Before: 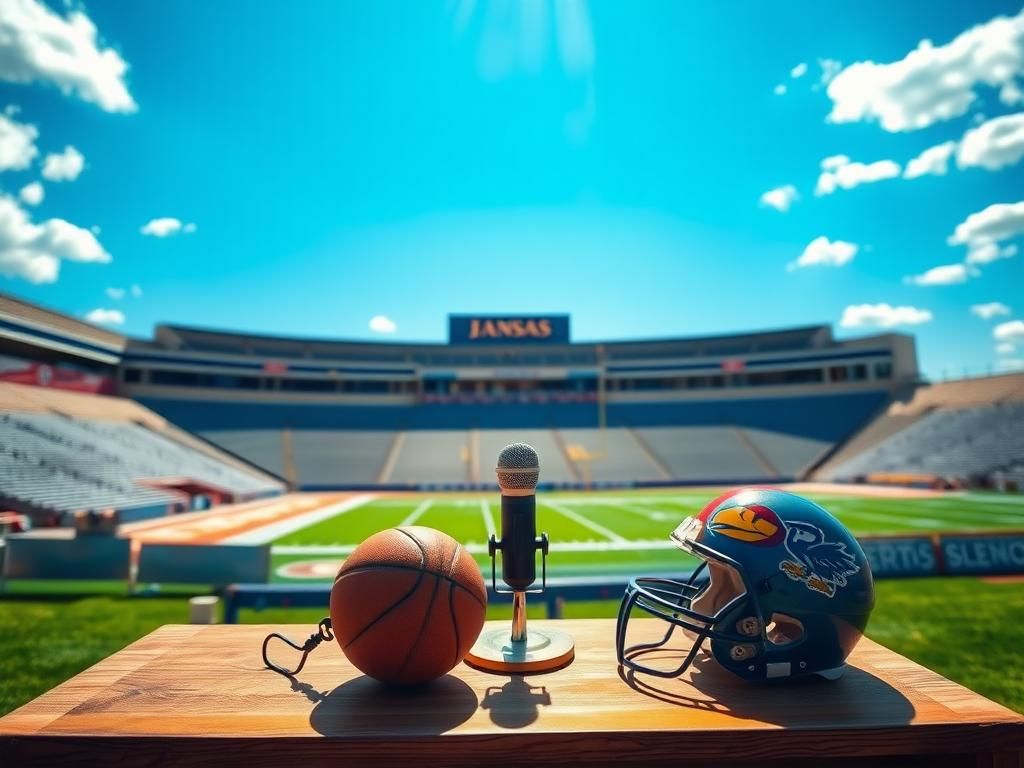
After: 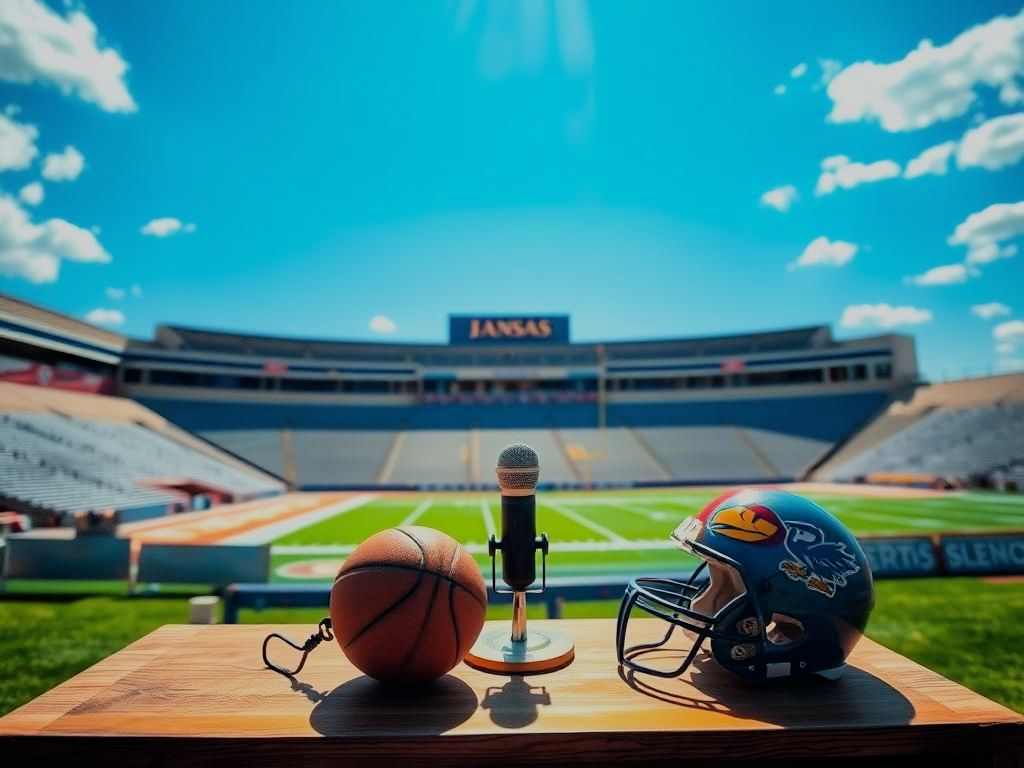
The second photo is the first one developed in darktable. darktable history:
filmic rgb: black relative exposure -7.15 EV, white relative exposure 5.36 EV, hardness 3.02, color science v6 (2022)
white balance: red 0.988, blue 1.017
